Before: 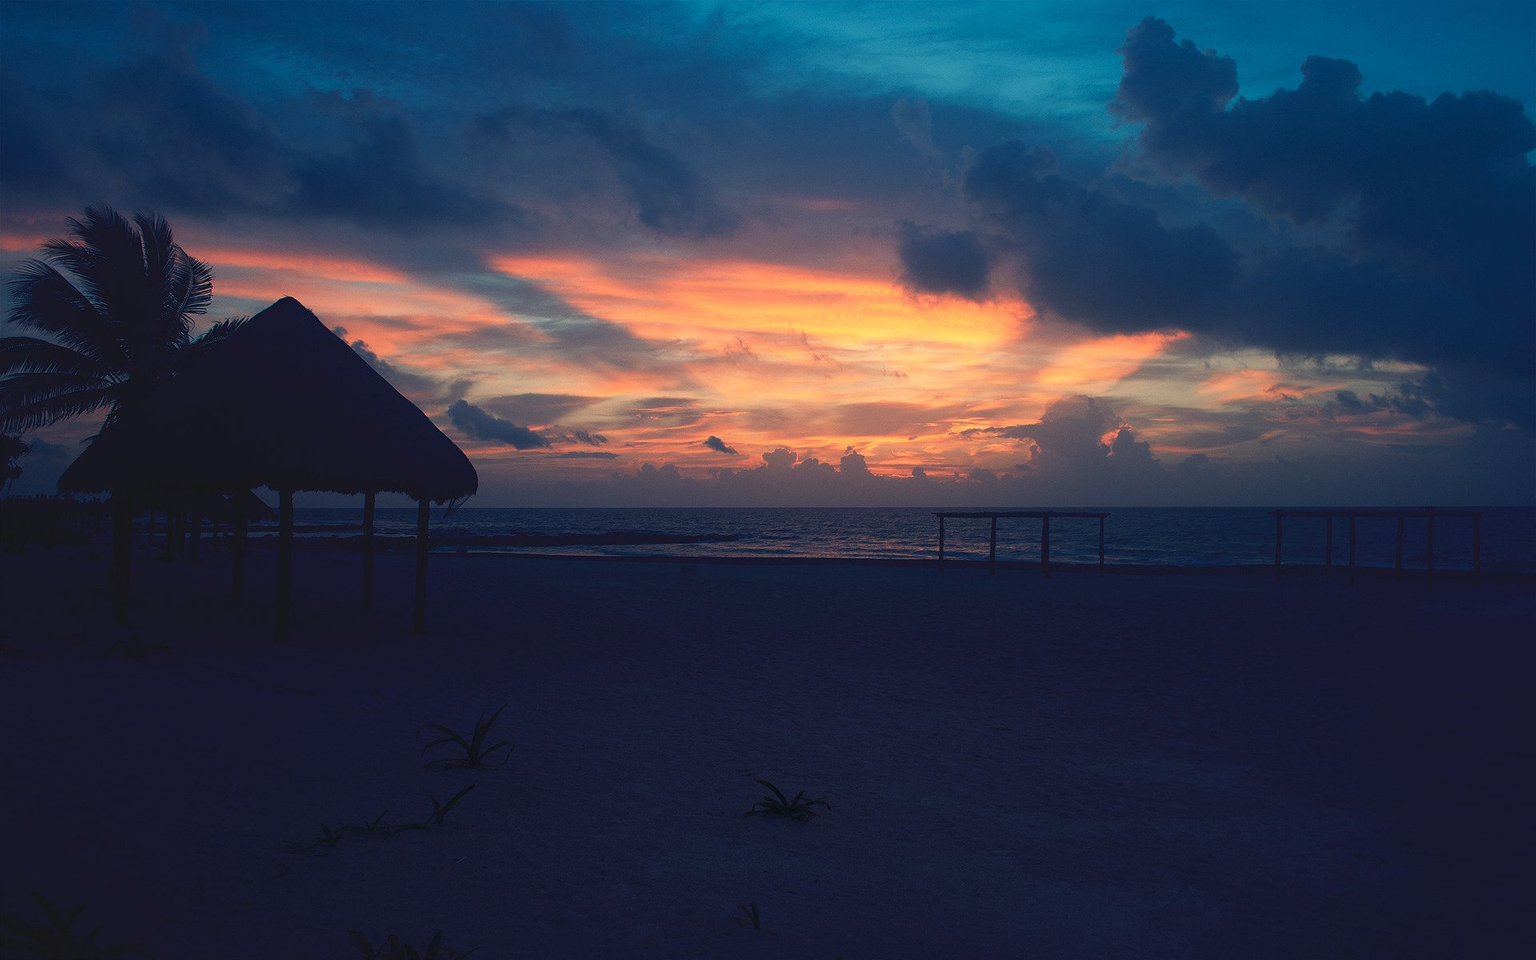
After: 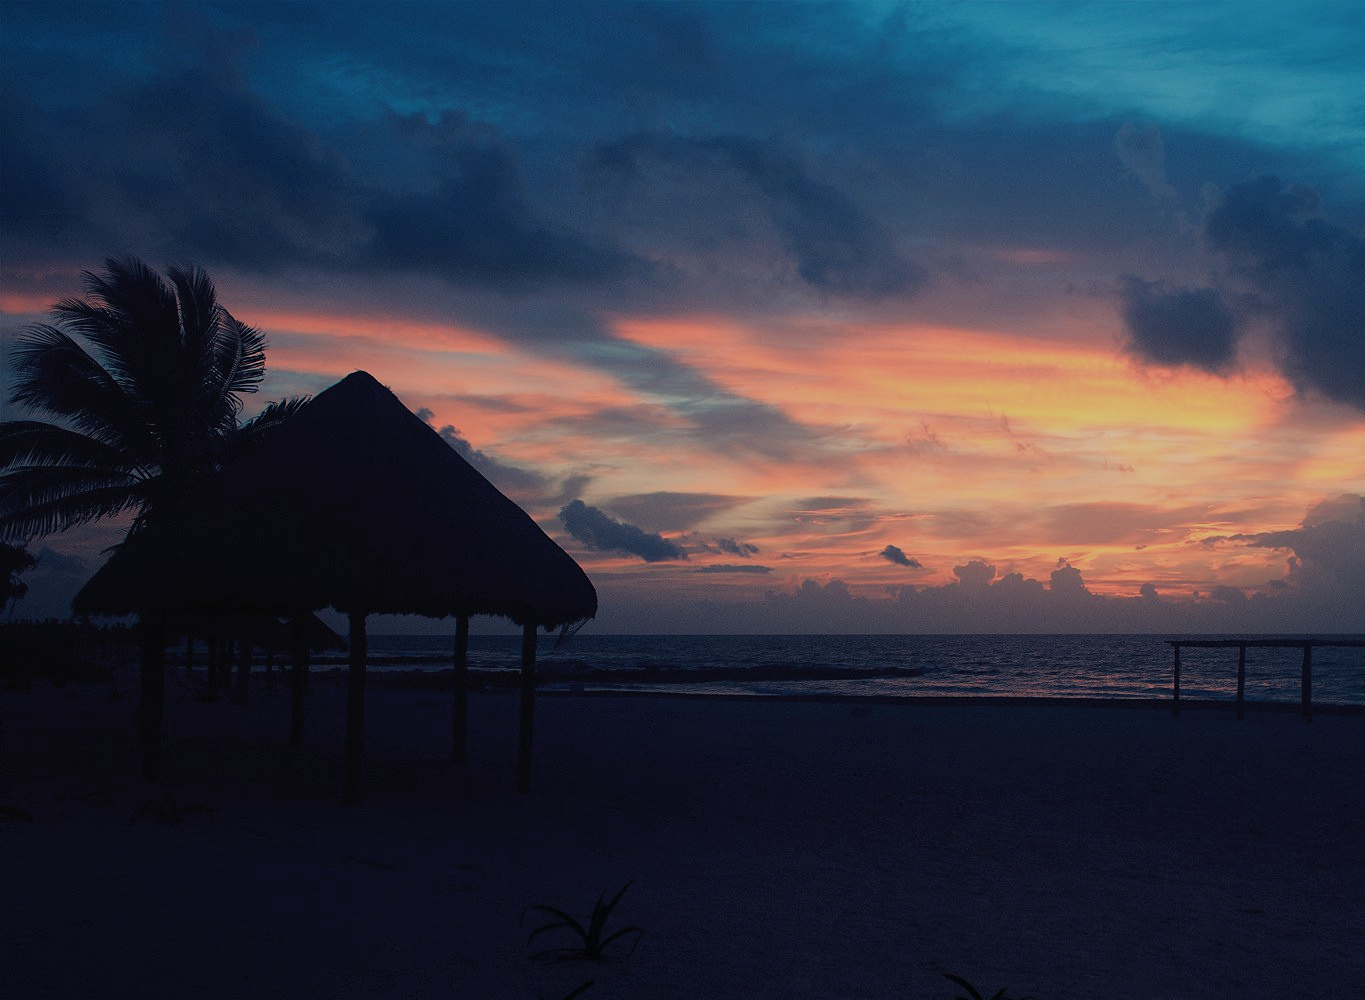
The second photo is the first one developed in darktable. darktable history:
filmic rgb: black relative exposure -7.32 EV, white relative exposure 5.09 EV, hardness 3.2
crop: right 28.885%, bottom 16.626%
contrast brightness saturation: saturation -0.05
